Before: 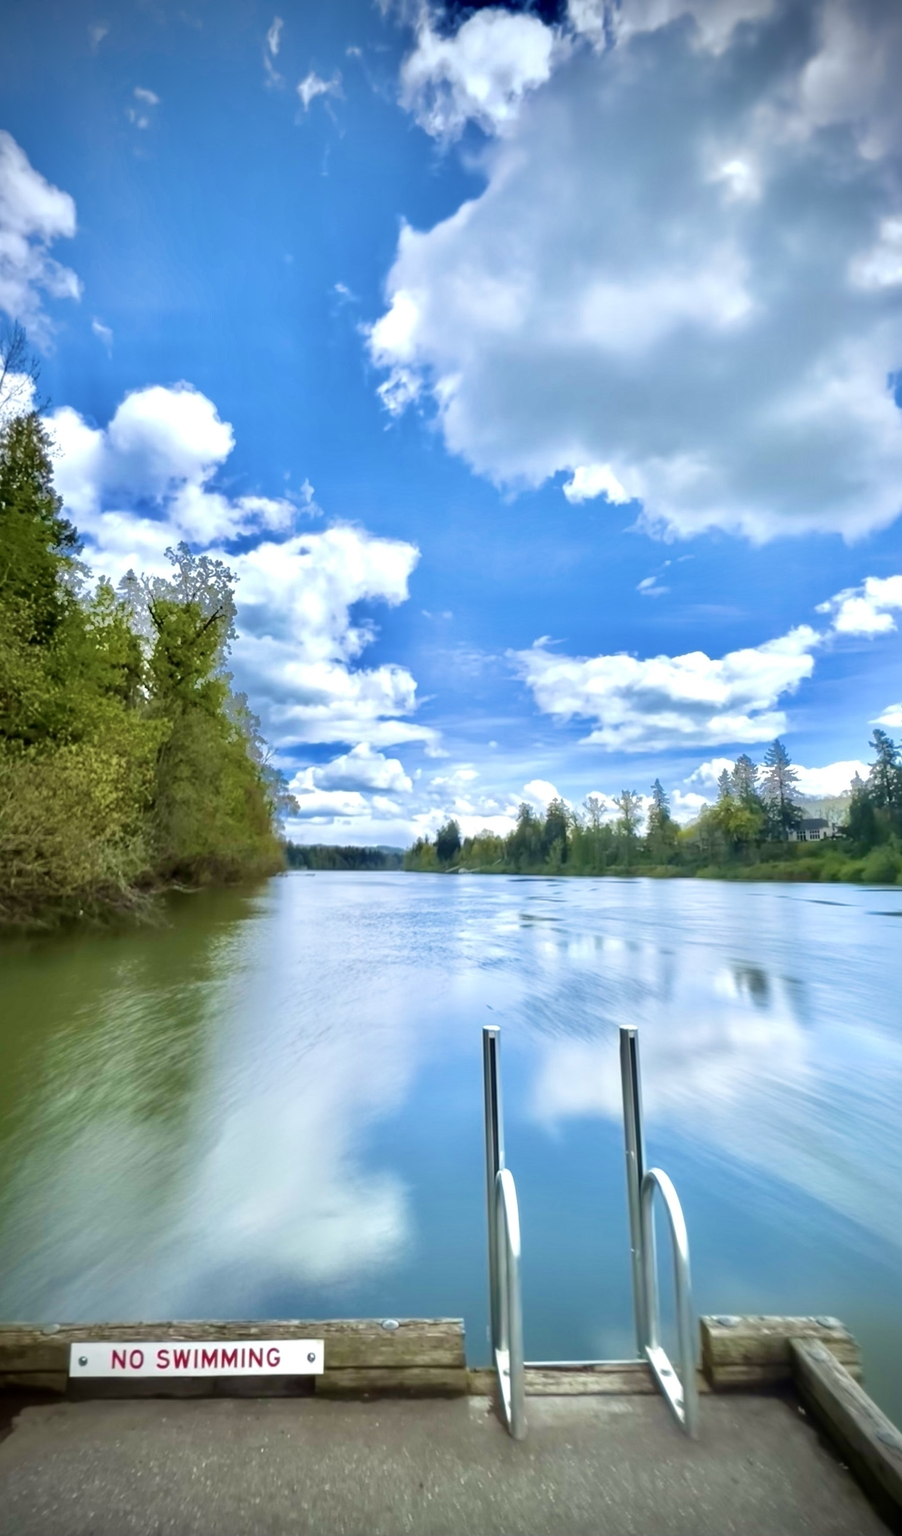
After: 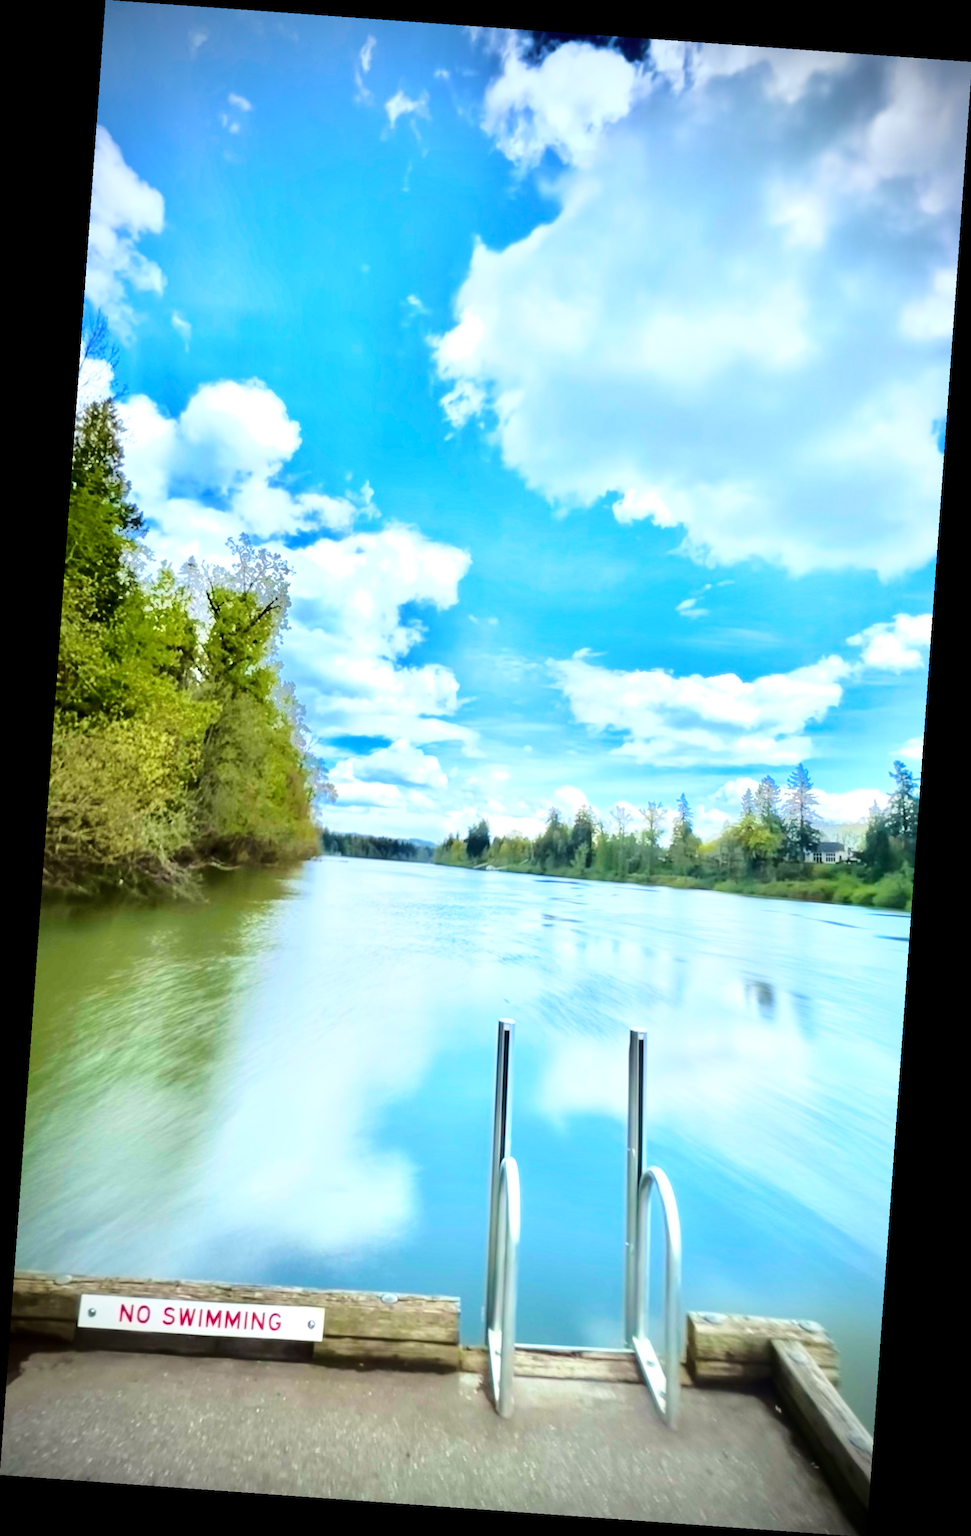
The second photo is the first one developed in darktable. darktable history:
base curve: curves: ch0 [(0, 0) (0.032, 0.037) (0.105, 0.228) (0.435, 0.76) (0.856, 0.983) (1, 1)]
rotate and perspective: rotation 4.1°, automatic cropping off
vignetting: fall-off radius 81.94%
